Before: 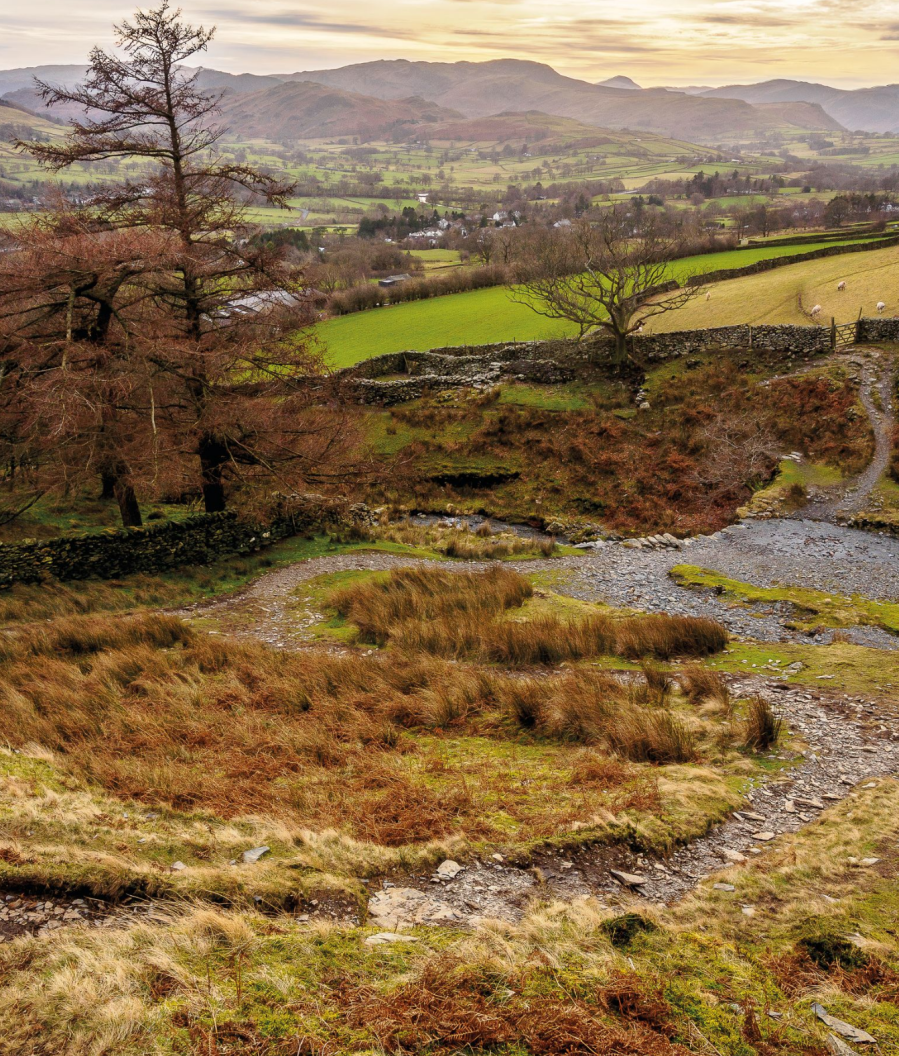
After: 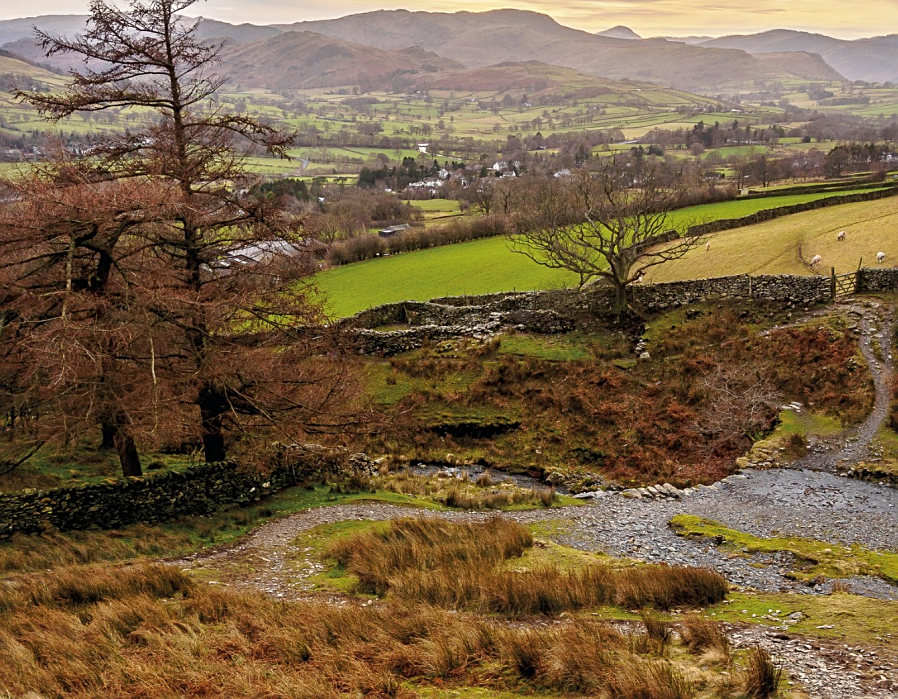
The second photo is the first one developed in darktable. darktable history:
crop and rotate: top 4.738%, bottom 29.06%
sharpen: on, module defaults
